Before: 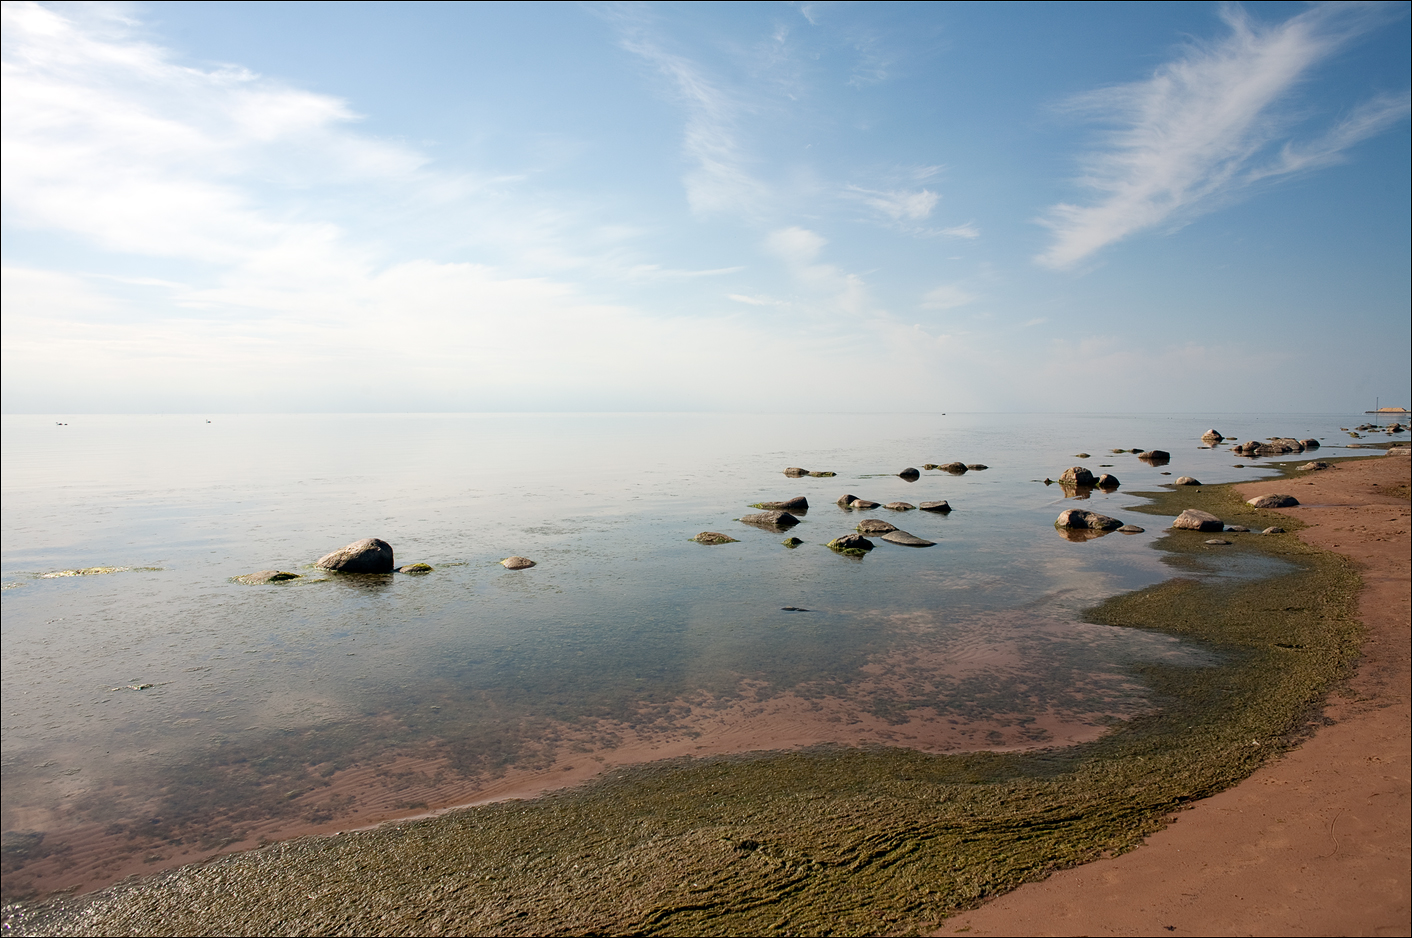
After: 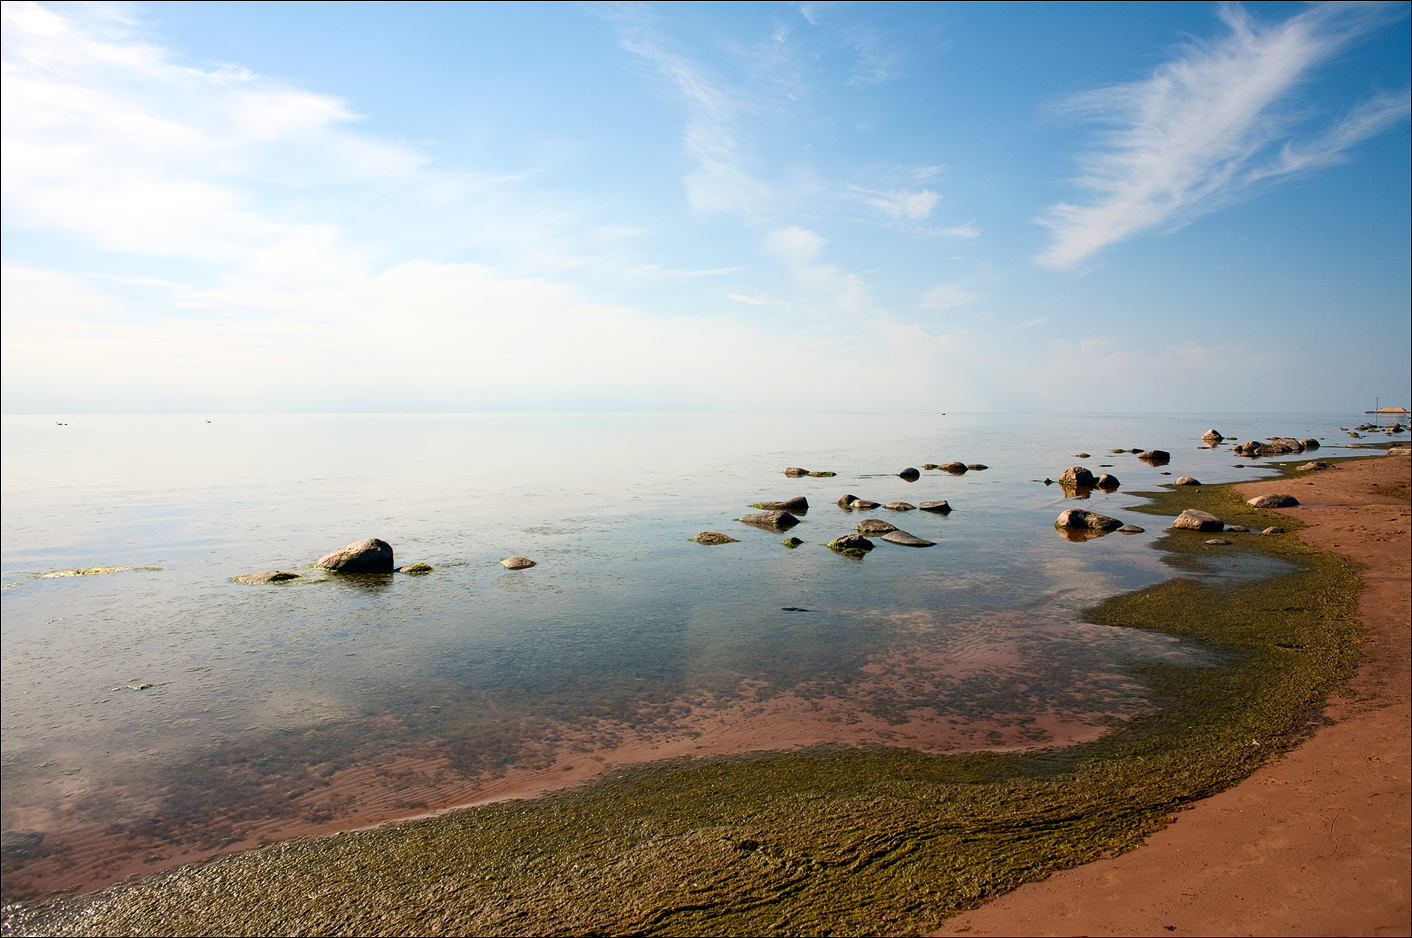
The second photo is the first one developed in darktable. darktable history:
contrast brightness saturation: contrast 0.156, saturation 0.315
